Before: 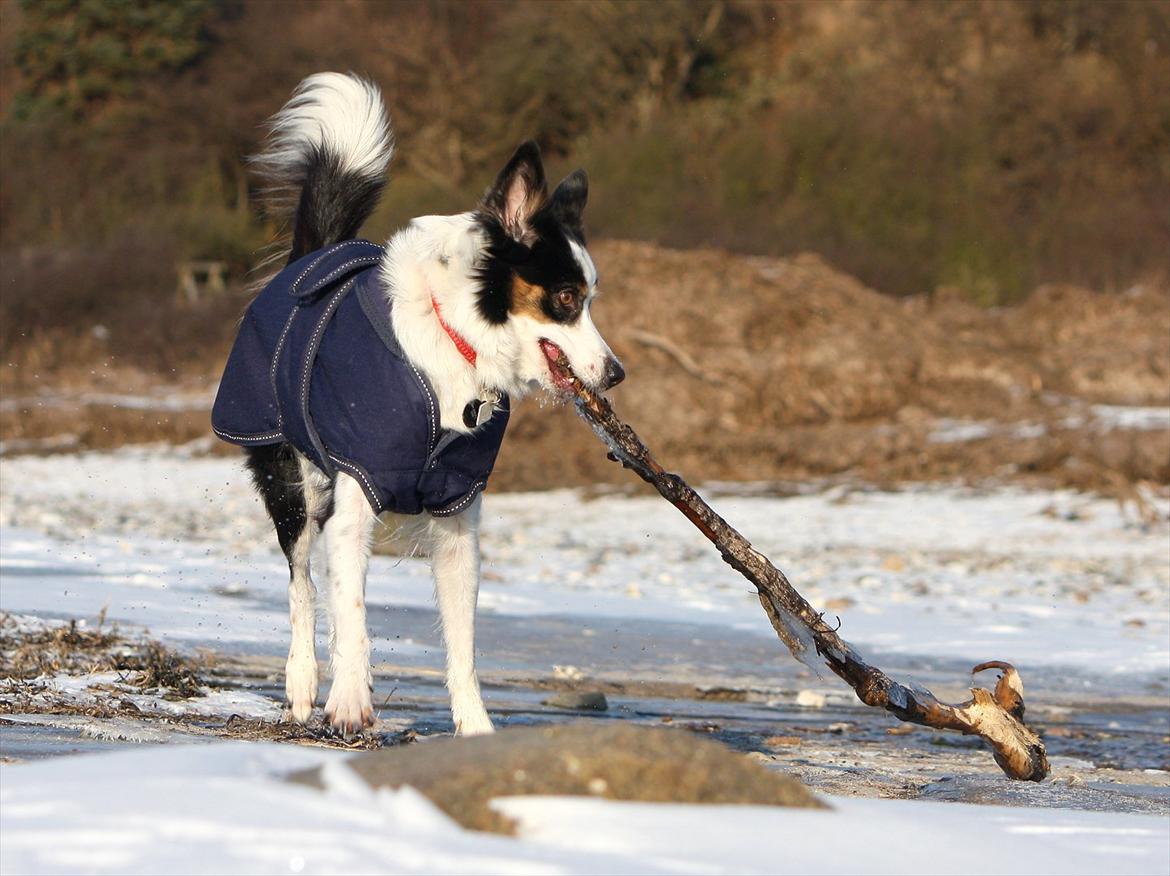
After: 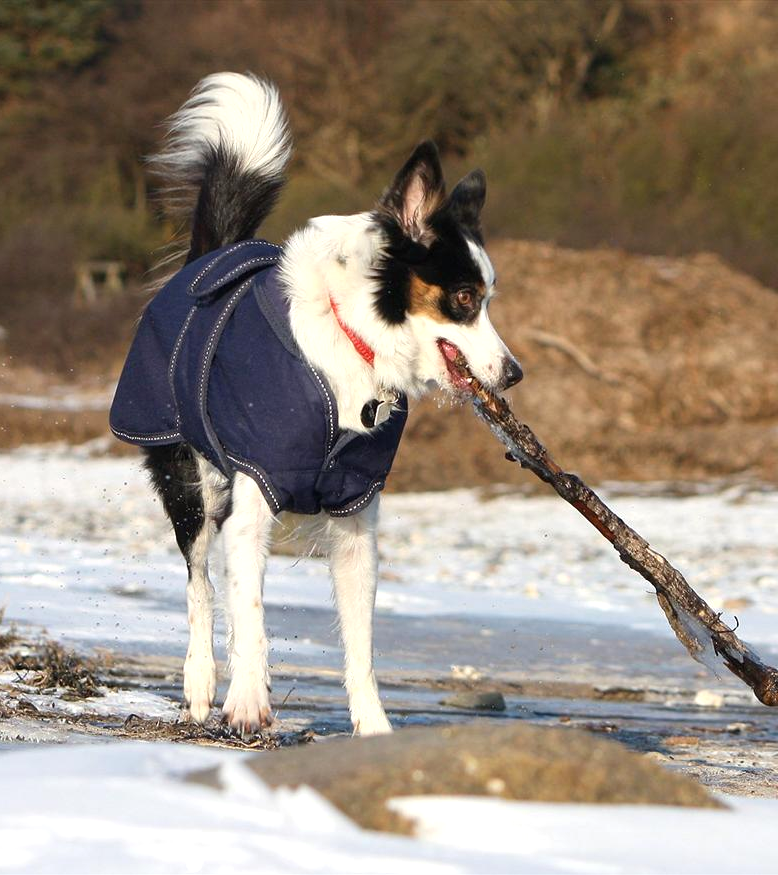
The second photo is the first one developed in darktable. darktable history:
exposure: exposure 0.209 EV, compensate highlight preservation false
crop and rotate: left 8.75%, right 24.683%
